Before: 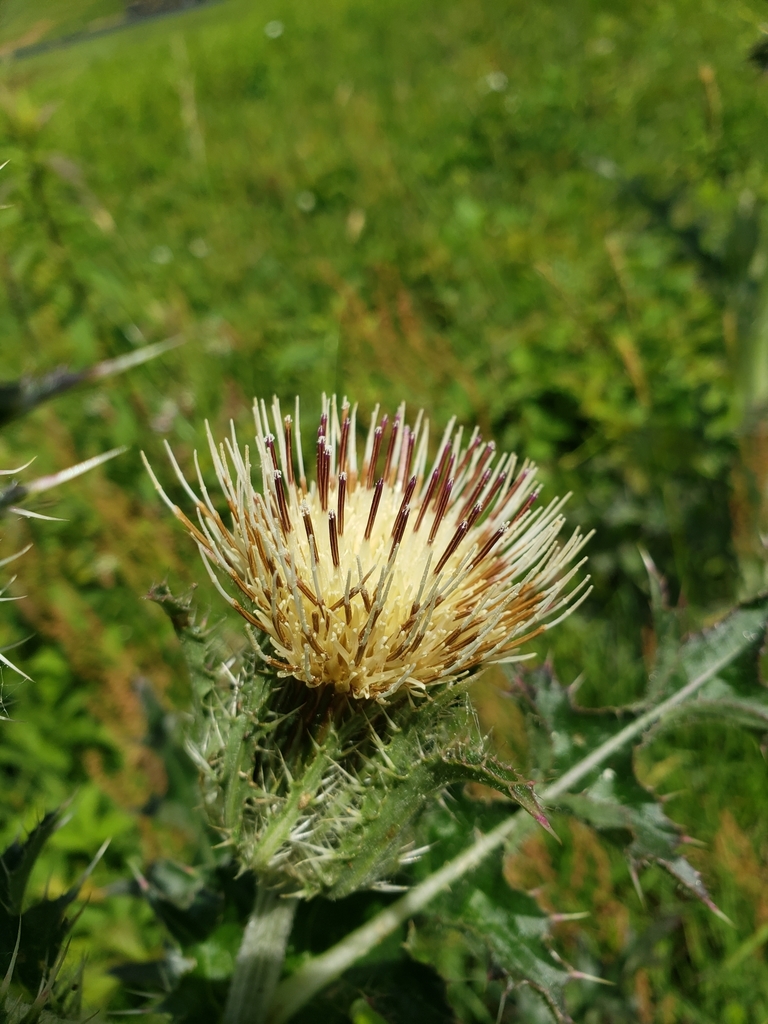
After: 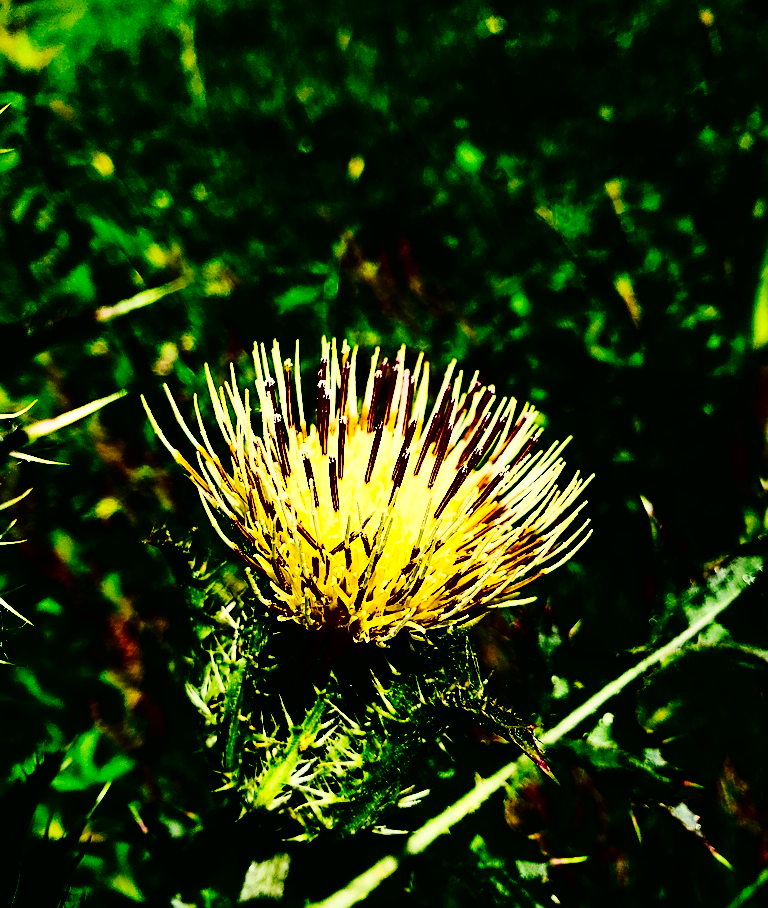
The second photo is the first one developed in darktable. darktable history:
color balance rgb: global offset › luminance 0.742%, perceptual saturation grading › global saturation 19.759%
sharpen: on, module defaults
tone equalizer: -8 EV 0.218 EV, -7 EV 0.424 EV, -6 EV 0.401 EV, -5 EV 0.262 EV, -3 EV -0.253 EV, -2 EV -0.409 EV, -1 EV -0.405 EV, +0 EV -0.263 EV
exposure: black level correction 0, exposure 0.7 EV, compensate exposure bias true, compensate highlight preservation false
contrast brightness saturation: contrast 0.782, brightness -0.991, saturation 0.998
crop and rotate: top 5.56%, bottom 5.724%
tone curve: curves: ch0 [(0, 0) (0.003, 0.006) (0.011, 0.007) (0.025, 0.009) (0.044, 0.012) (0.069, 0.021) (0.1, 0.036) (0.136, 0.056) (0.177, 0.105) (0.224, 0.165) (0.277, 0.251) (0.335, 0.344) (0.399, 0.439) (0.468, 0.532) (0.543, 0.628) (0.623, 0.718) (0.709, 0.797) (0.801, 0.874) (0.898, 0.943) (1, 1)], preserve colors none
